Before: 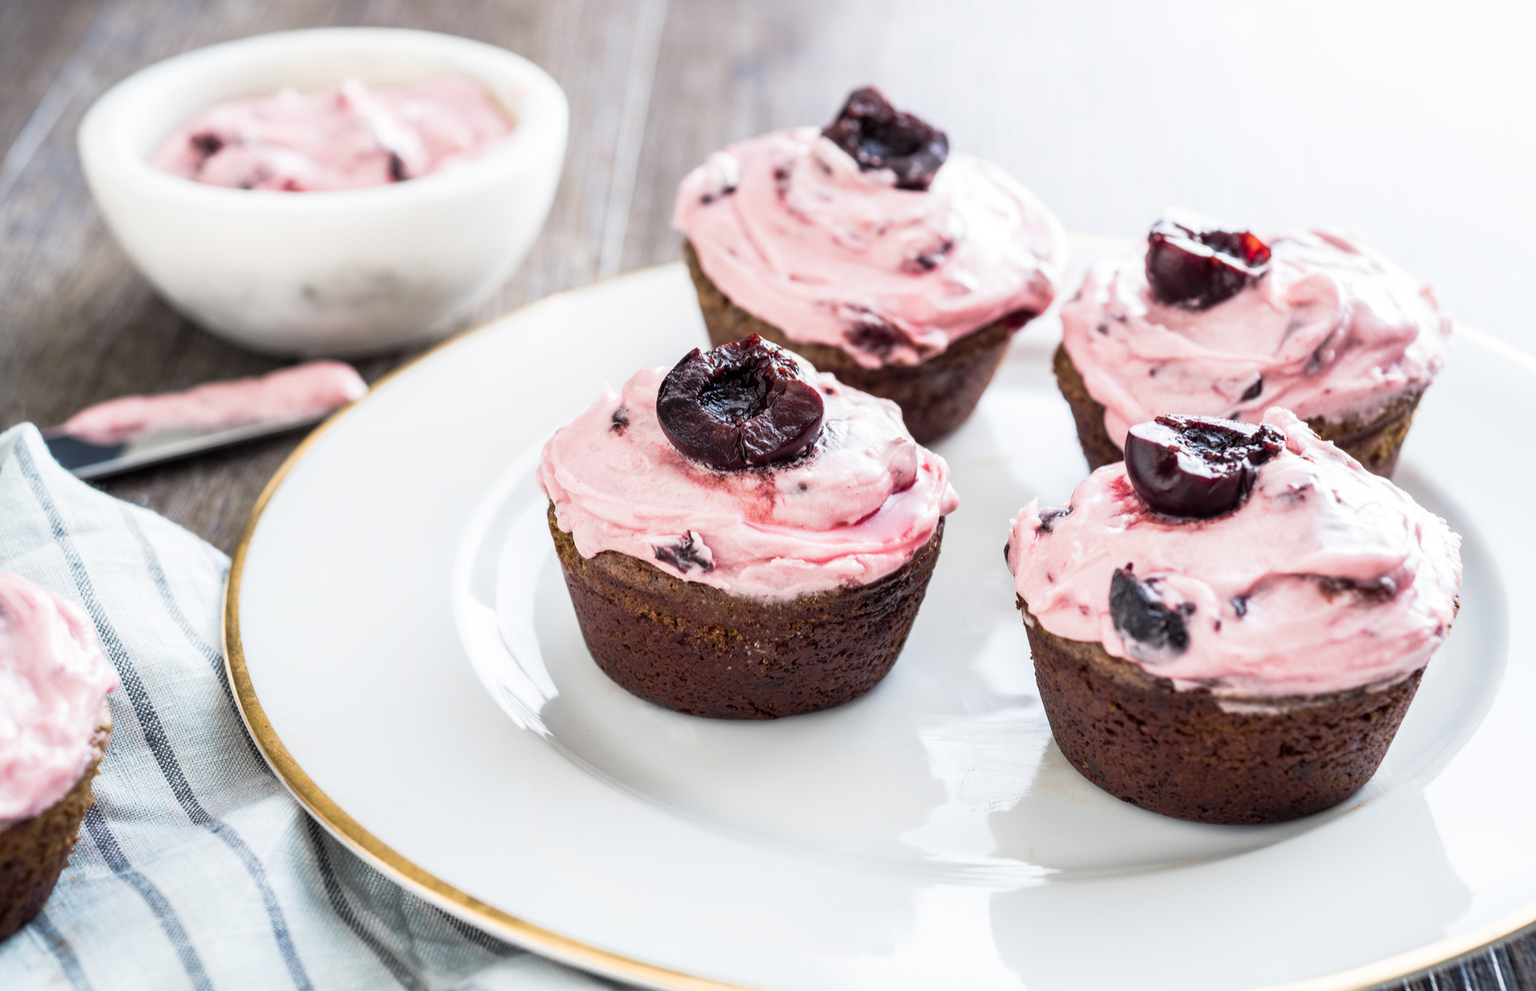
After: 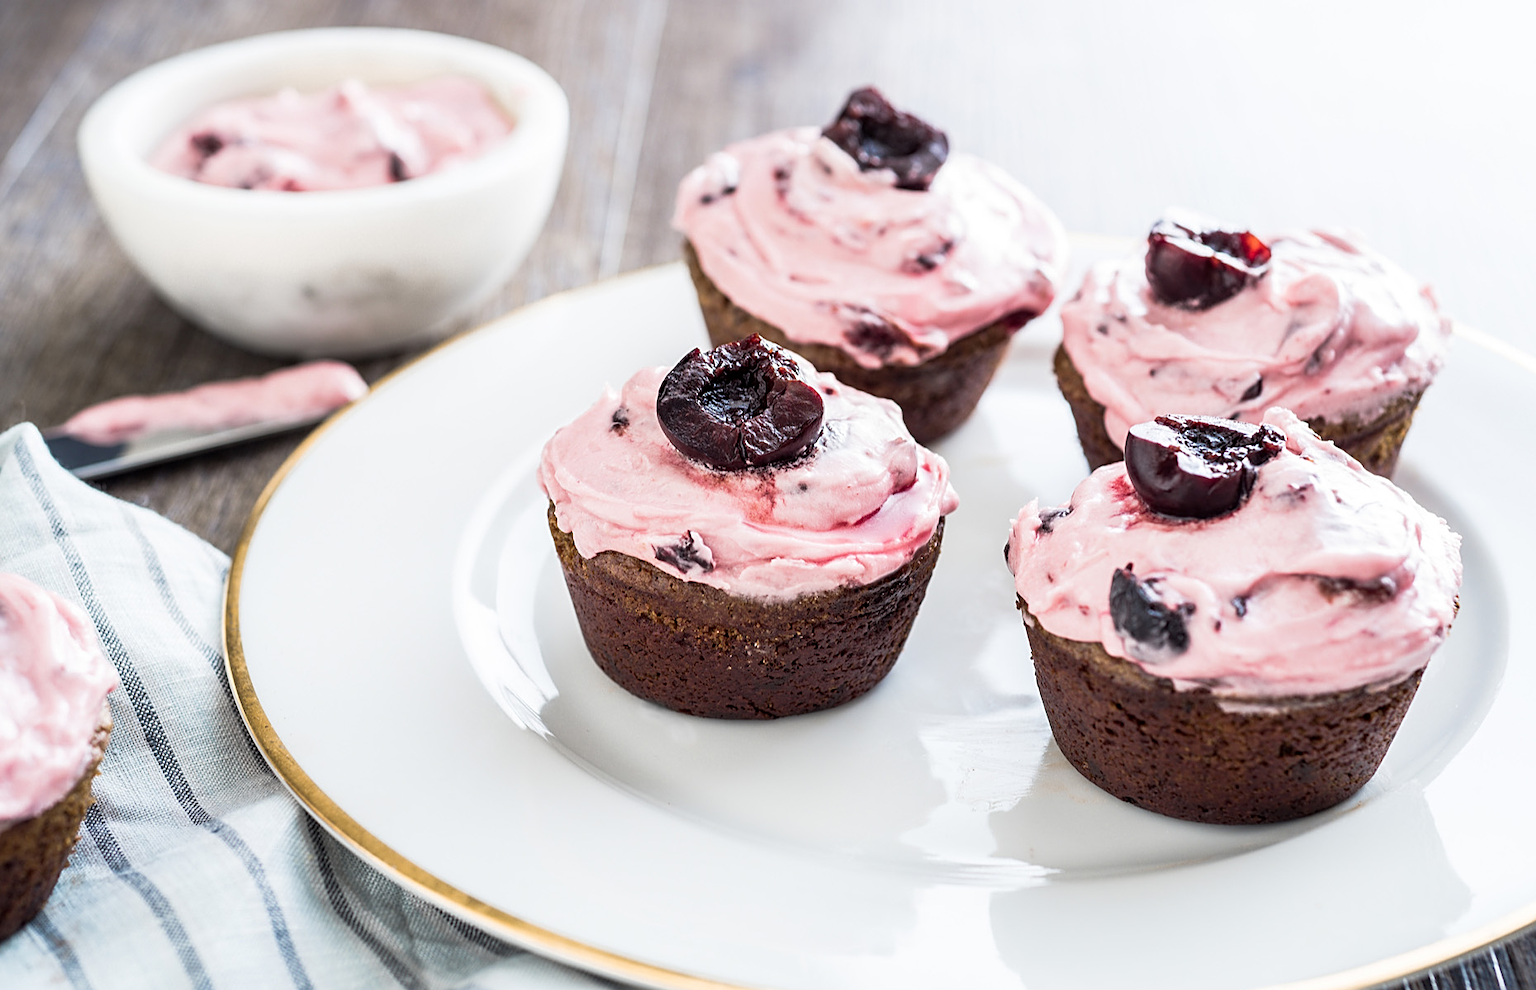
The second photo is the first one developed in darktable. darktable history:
sharpen: amount 0.55
tone equalizer: on, module defaults
